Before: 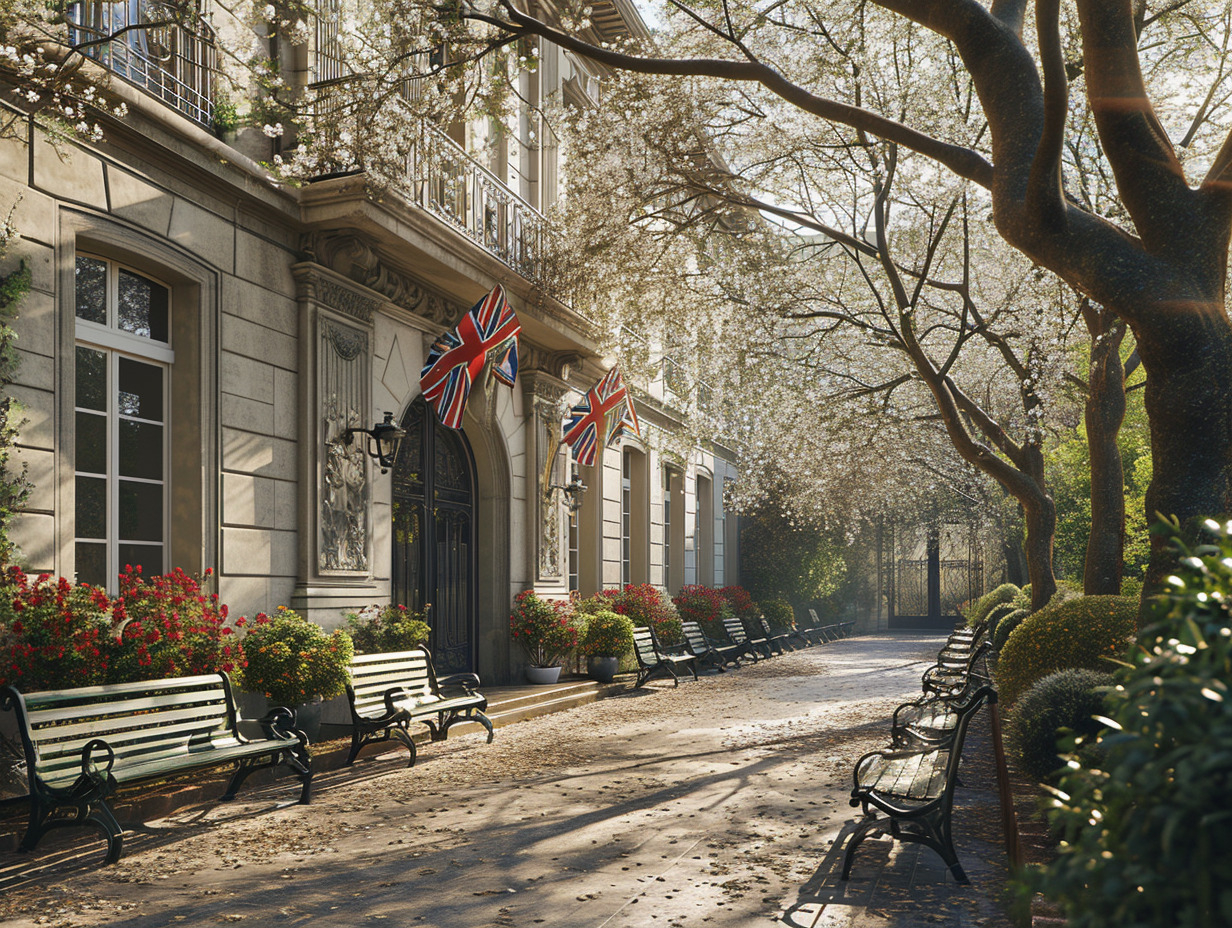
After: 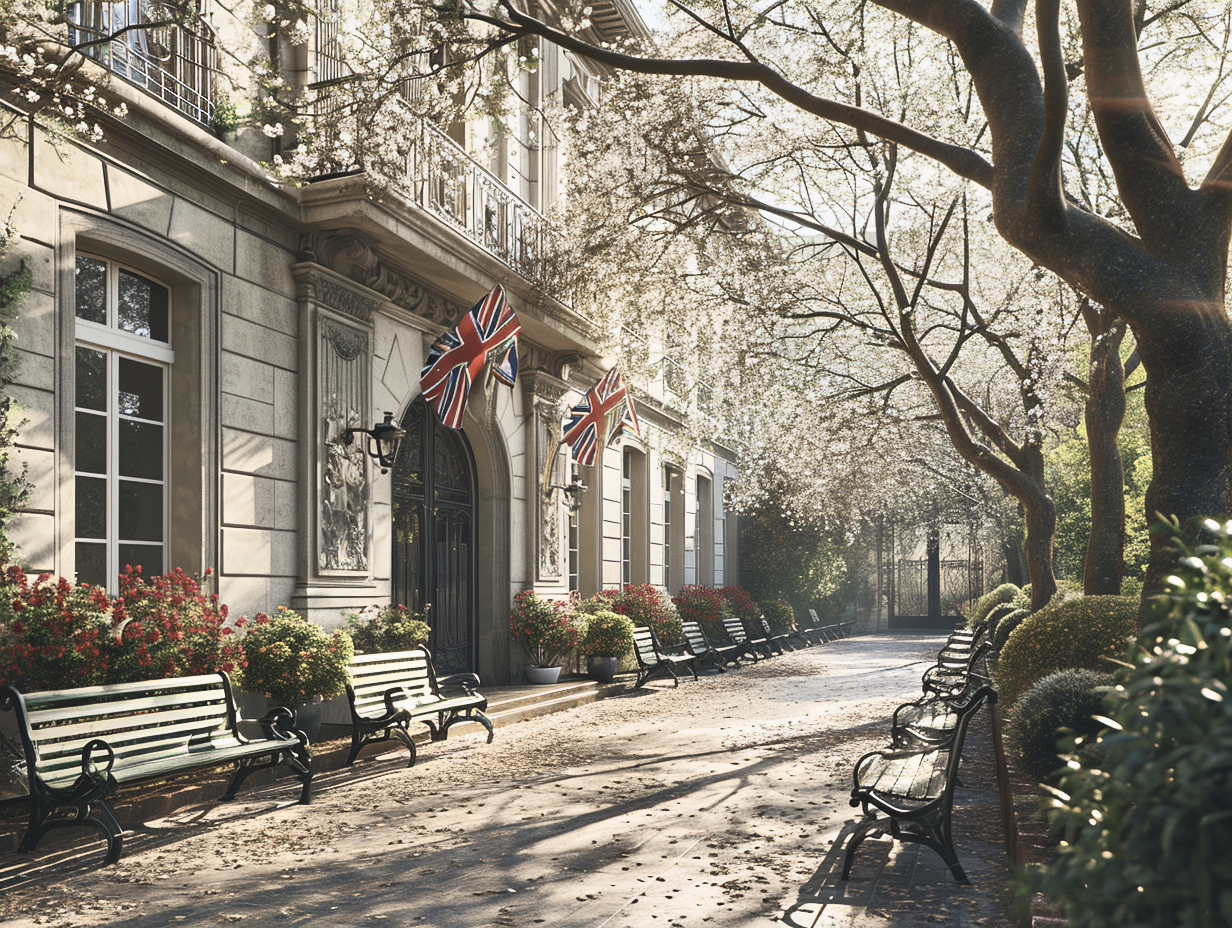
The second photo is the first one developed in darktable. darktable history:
shadows and highlights: shadows 25, highlights -48, soften with gaussian
exposure: exposure -0.462 EV, compensate highlight preservation false
contrast brightness saturation: contrast 0.43, brightness 0.56, saturation -0.19
